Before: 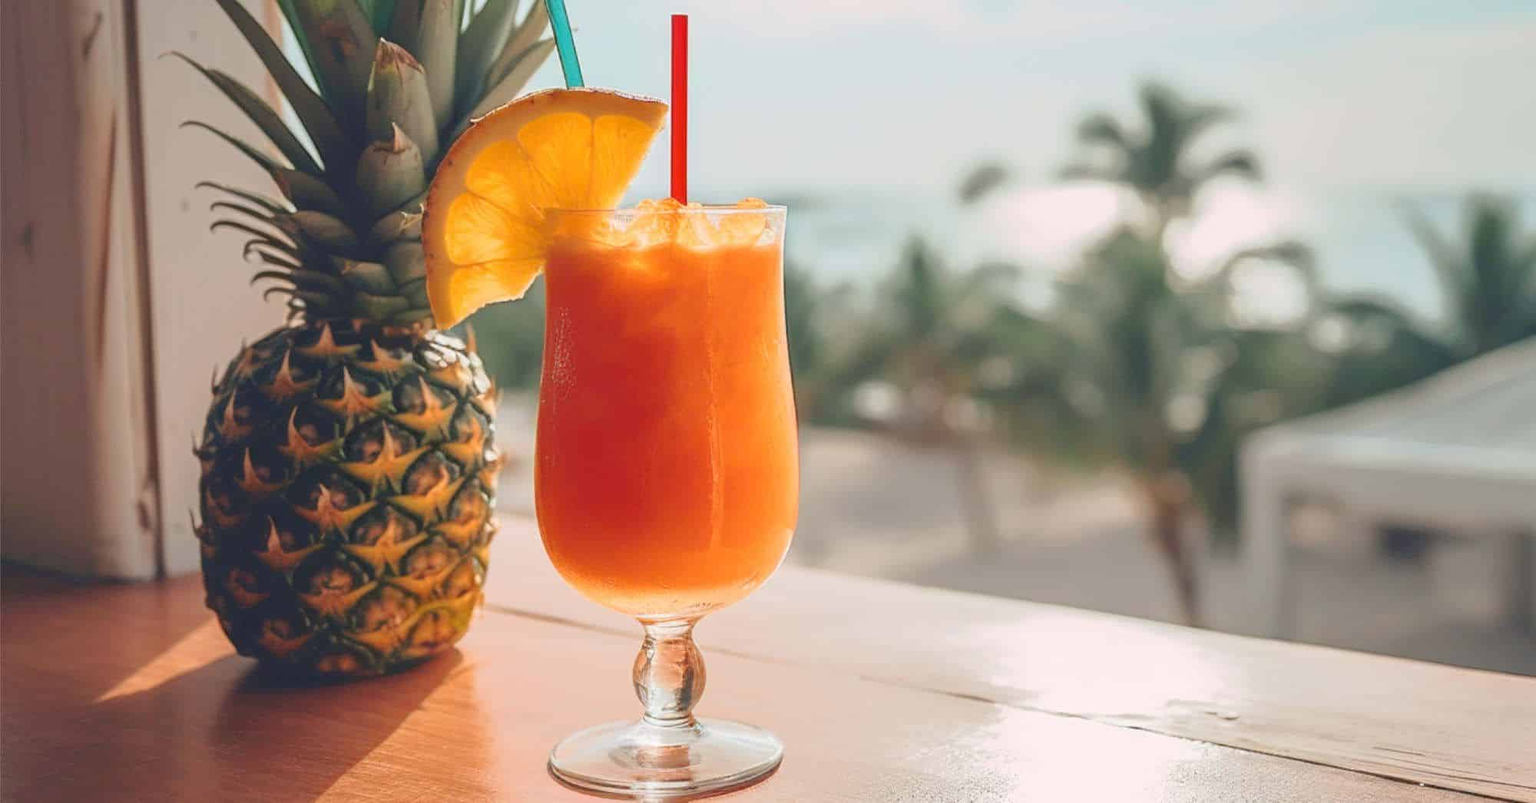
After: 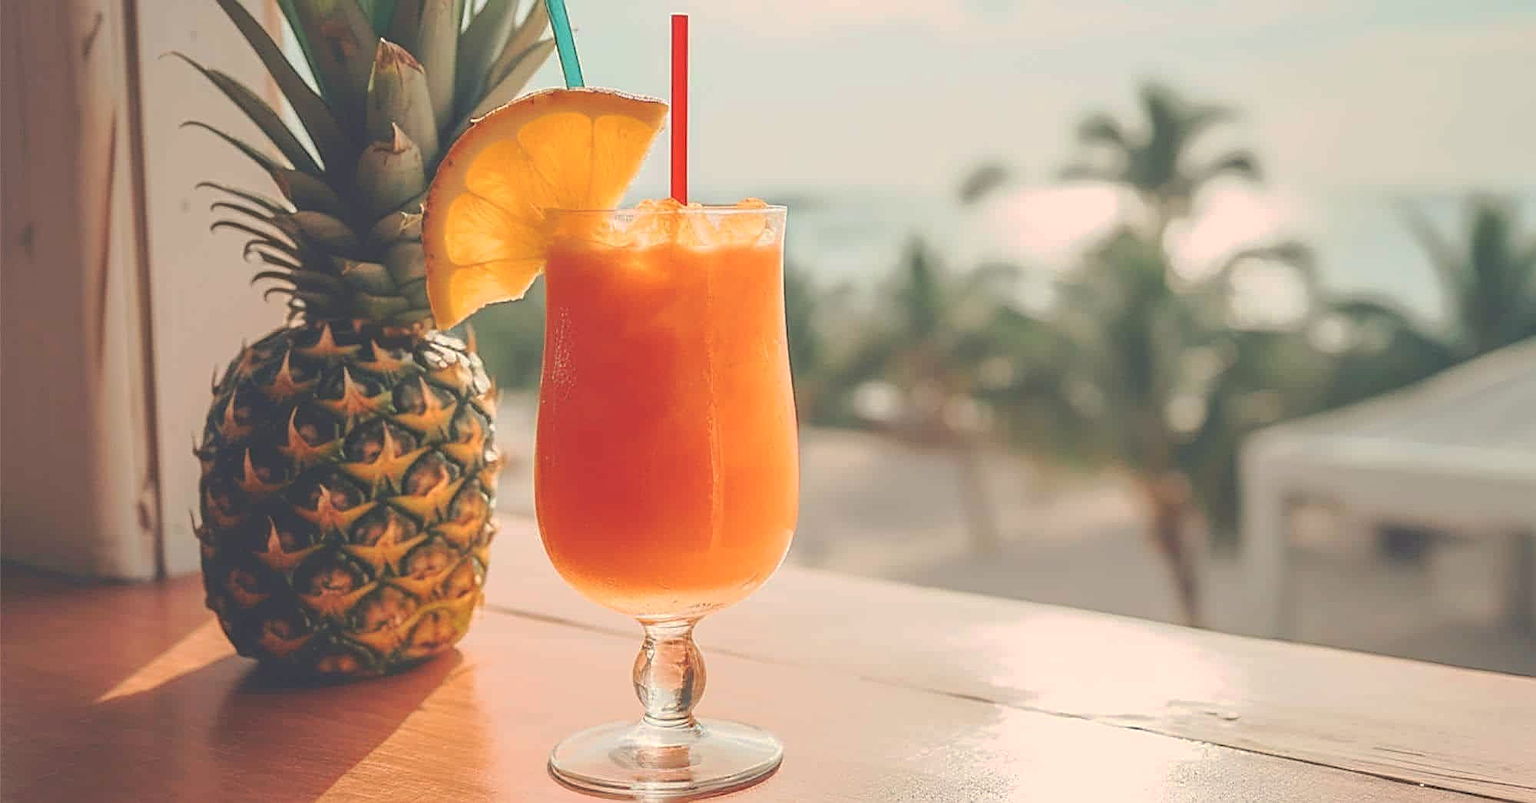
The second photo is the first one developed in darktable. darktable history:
tone curve: curves: ch0 [(0, 0) (0.003, 0.125) (0.011, 0.139) (0.025, 0.155) (0.044, 0.174) (0.069, 0.192) (0.1, 0.211) (0.136, 0.234) (0.177, 0.262) (0.224, 0.296) (0.277, 0.337) (0.335, 0.385) (0.399, 0.436) (0.468, 0.5) (0.543, 0.573) (0.623, 0.644) (0.709, 0.713) (0.801, 0.791) (0.898, 0.881) (1, 1)], preserve colors none
sharpen: on, module defaults
white balance: red 1.045, blue 0.932
